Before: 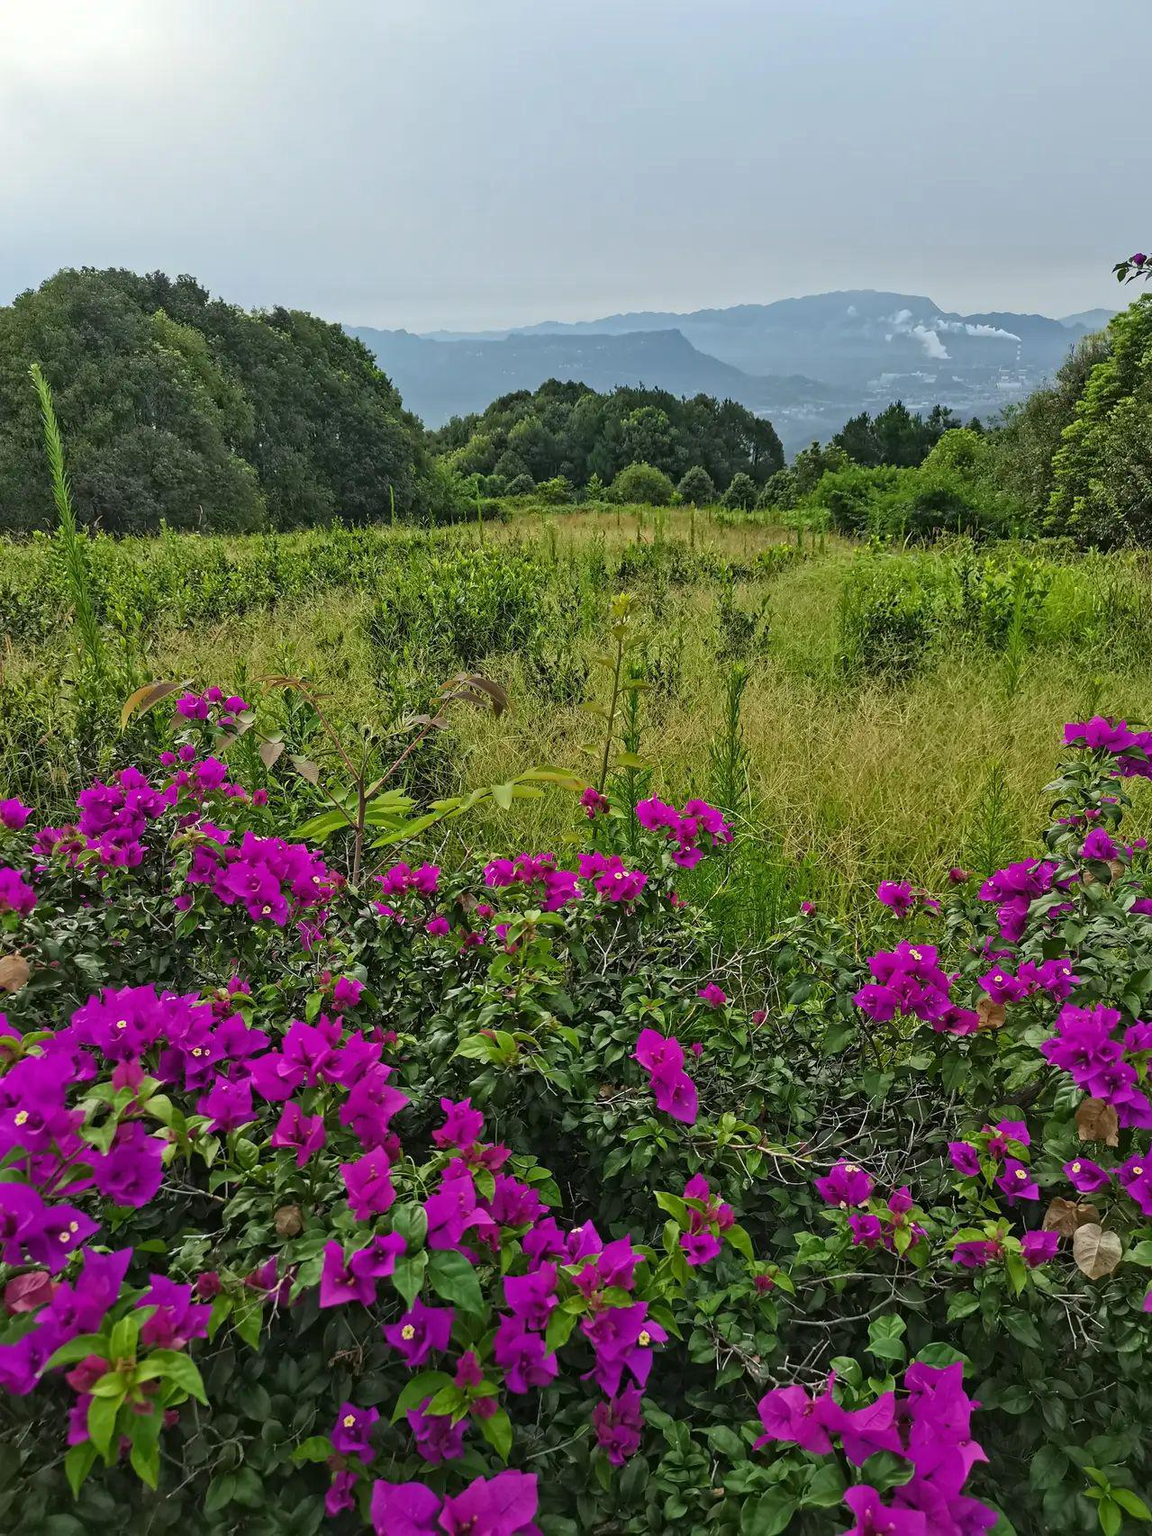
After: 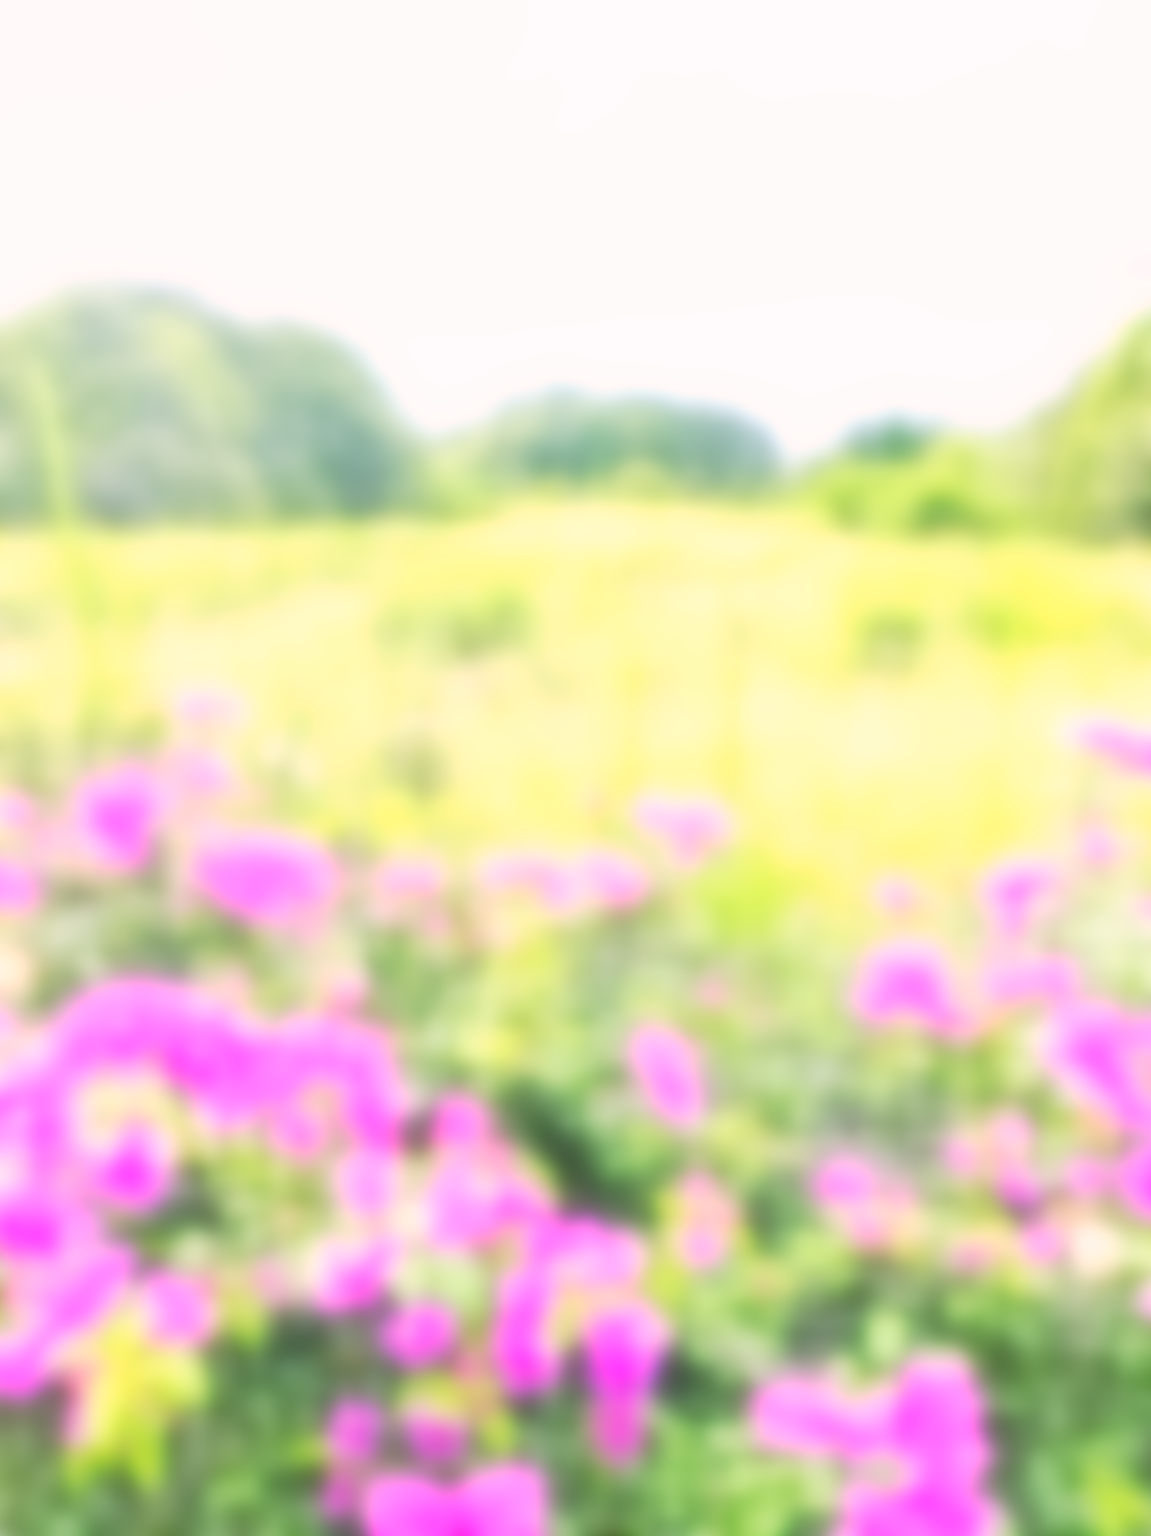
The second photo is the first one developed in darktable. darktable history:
white balance: red 0.926, green 1.003, blue 1.133
base curve: curves: ch0 [(0, 0) (0.007, 0.004) (0.027, 0.03) (0.046, 0.07) (0.207, 0.54) (0.442, 0.872) (0.673, 0.972) (1, 1)], preserve colors none
lowpass: radius 16, unbound 0
sharpen: radius 2.543, amount 0.636
exposure: black level correction 0, exposure 2.138 EV, compensate exposure bias true, compensate highlight preservation false
color correction: highlights a* 7.34, highlights b* 4.37
